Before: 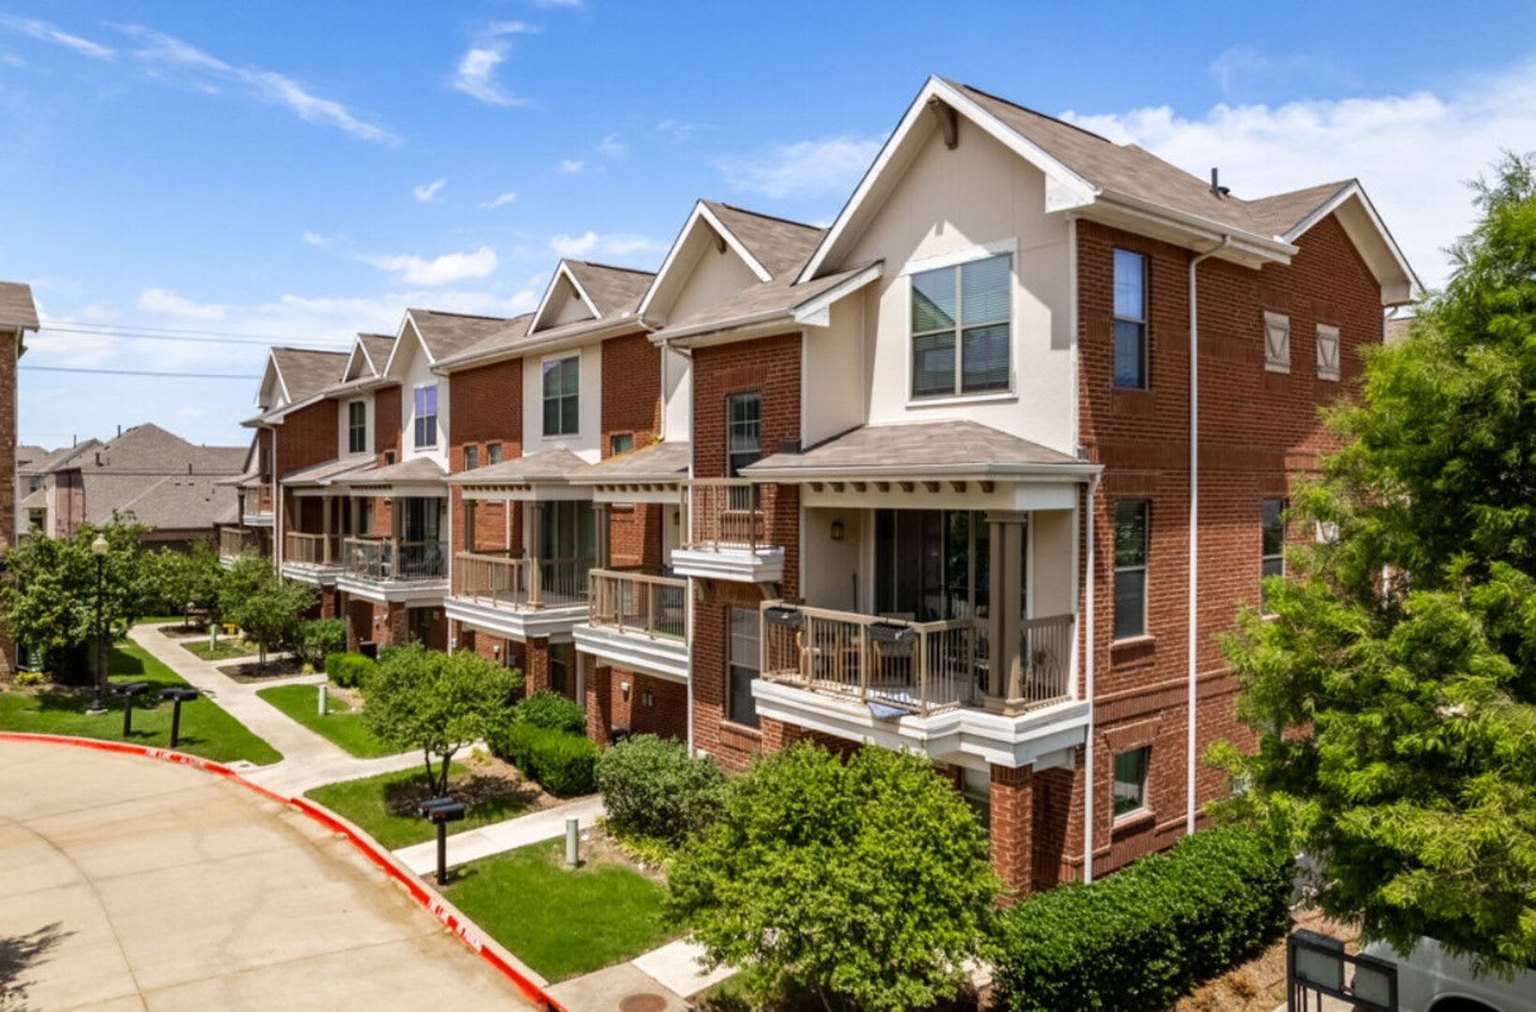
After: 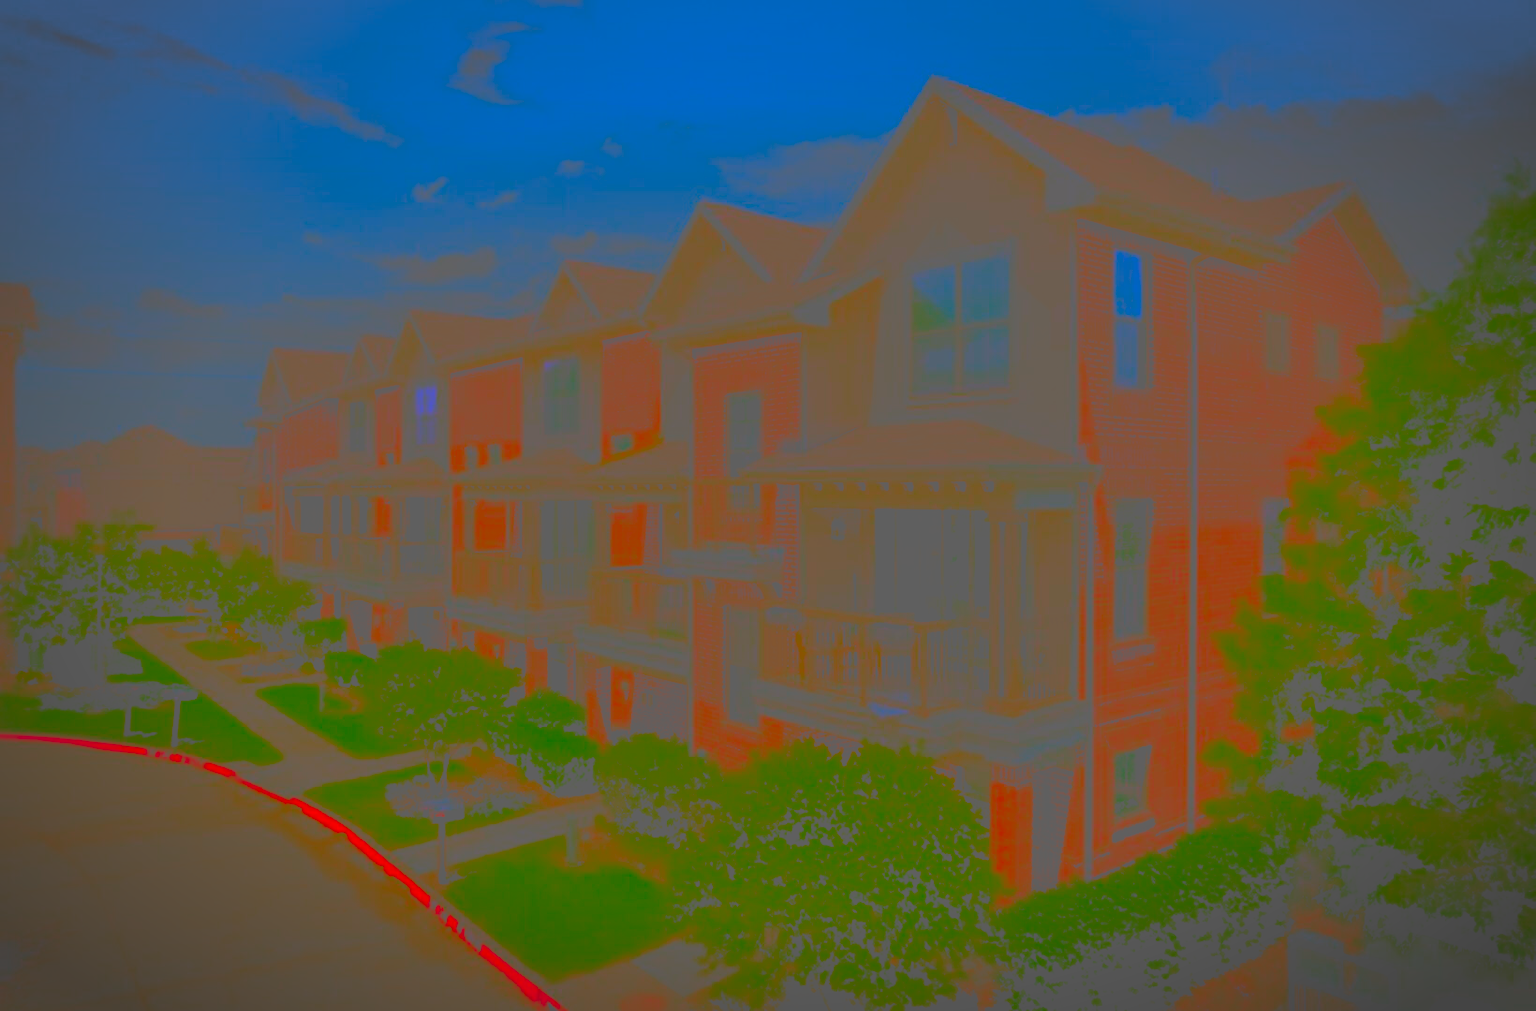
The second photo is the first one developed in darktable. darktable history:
vignetting: fall-off start 78.56%, width/height ratio 1.328
shadows and highlights: shadows 49, highlights -42.6, soften with gaussian
contrast brightness saturation: contrast -0.99, brightness -0.177, saturation 0.731
filmic rgb: black relative exposure -5.12 EV, white relative exposure 3.19 EV, hardness 3.47, contrast 1.19, highlights saturation mix -48.95%
